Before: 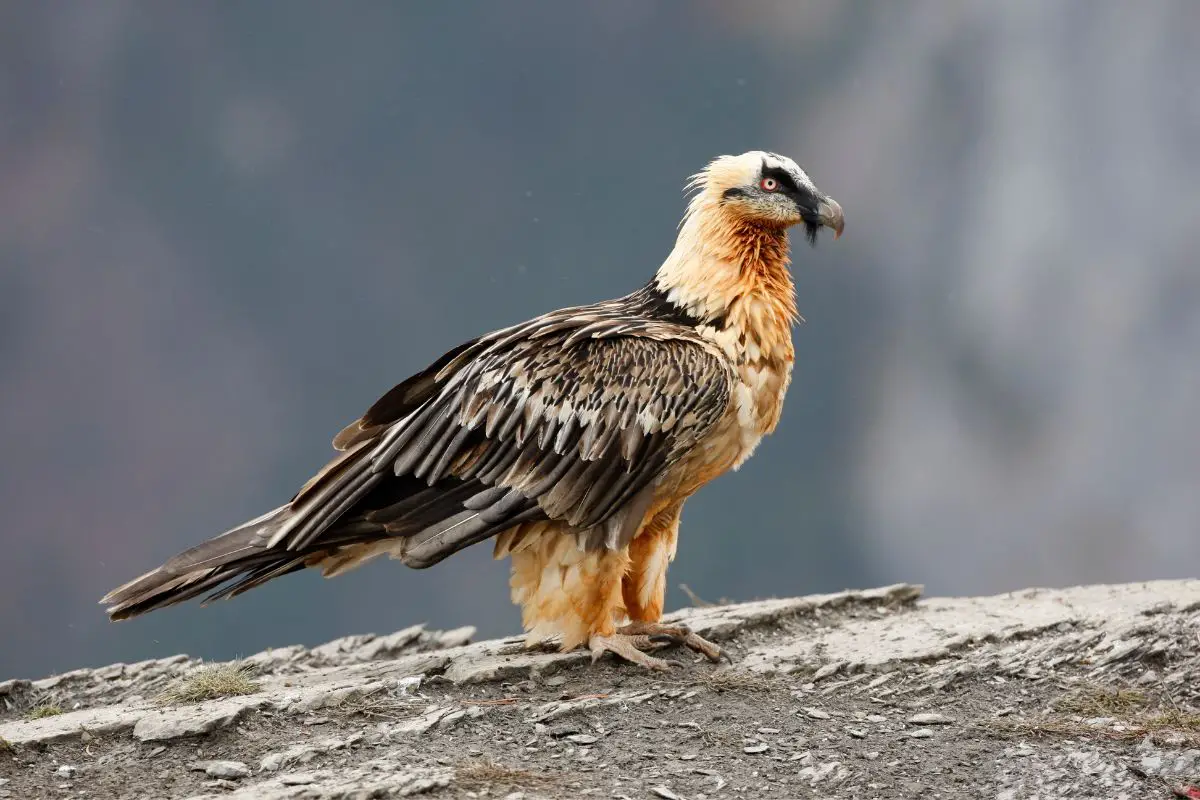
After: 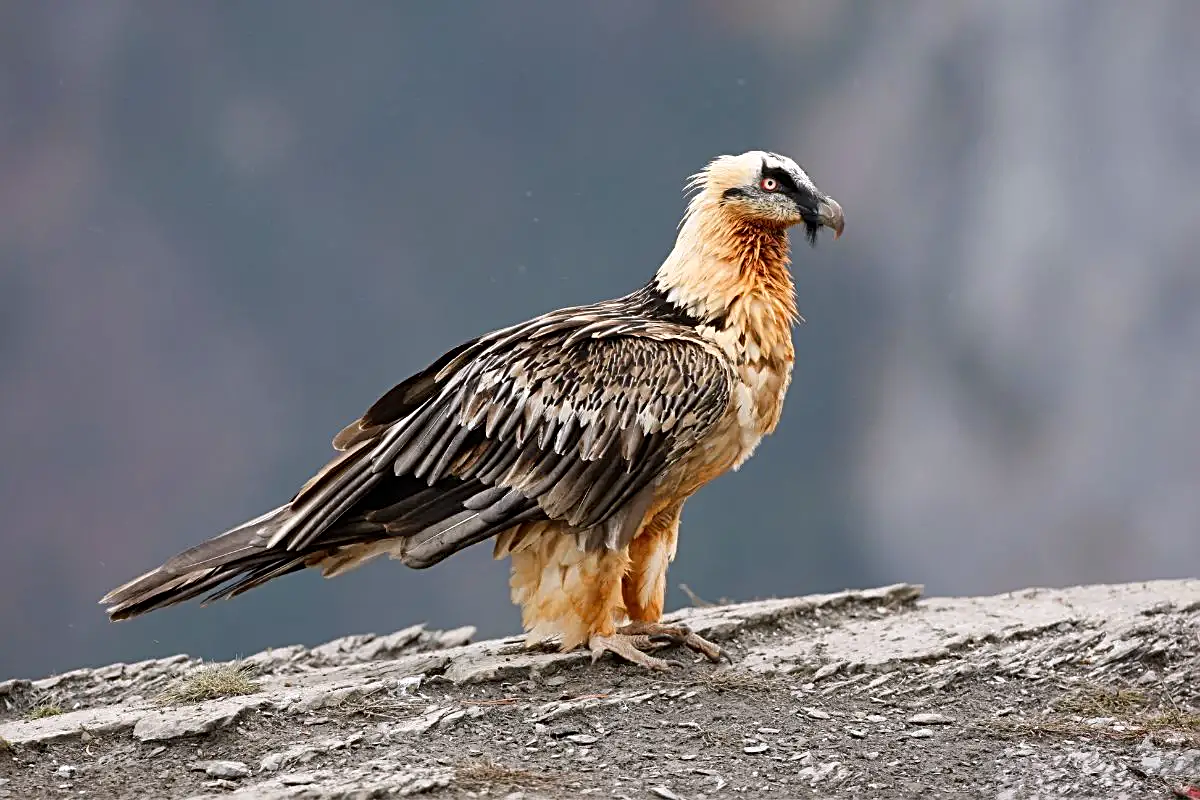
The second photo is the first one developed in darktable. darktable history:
shadows and highlights: low approximation 0.01, soften with gaussian
sharpen: radius 2.767
white balance: red 1.009, blue 1.027
